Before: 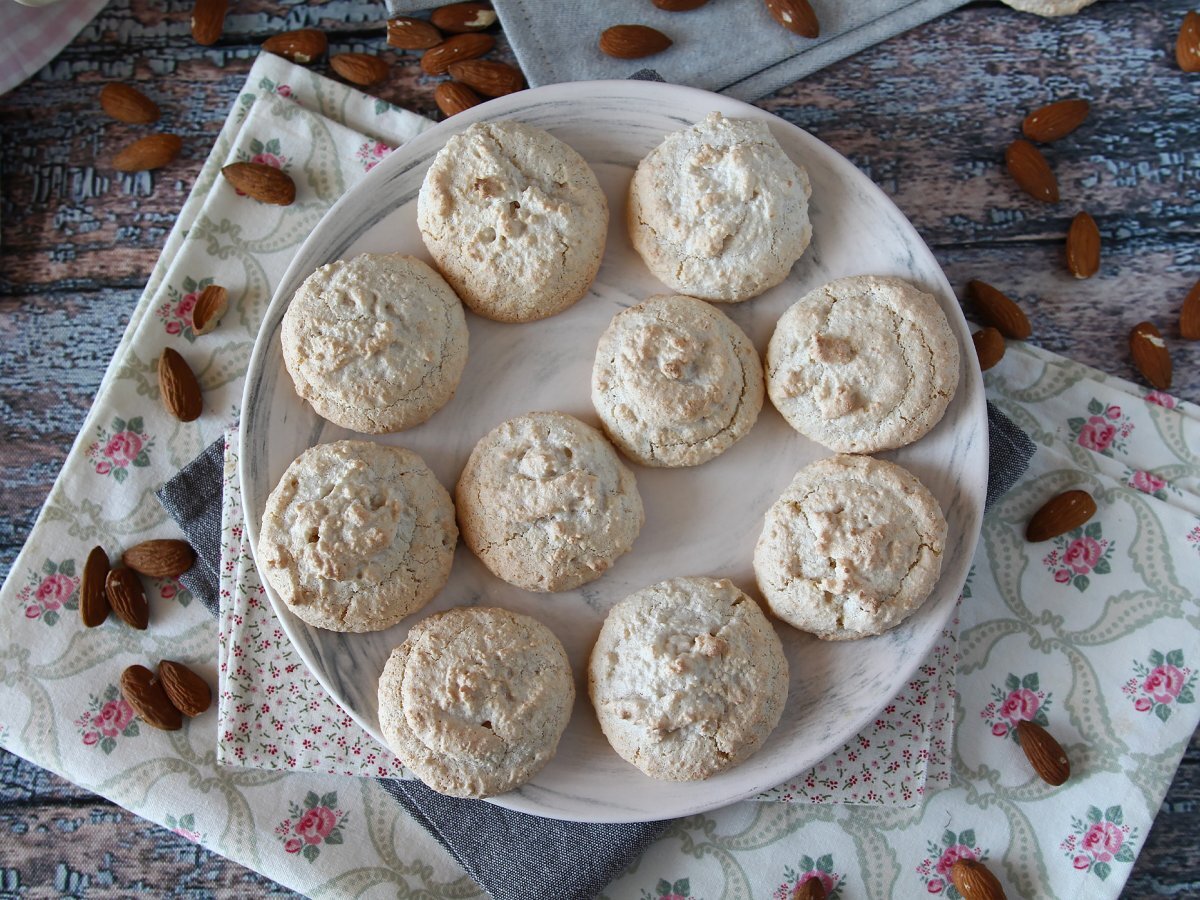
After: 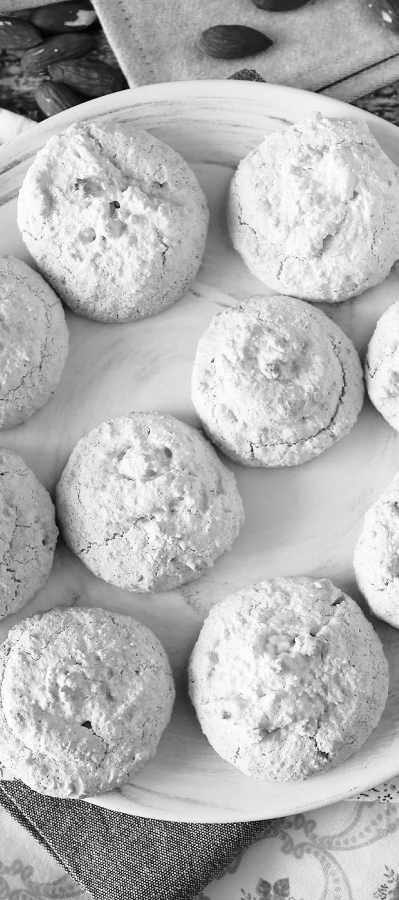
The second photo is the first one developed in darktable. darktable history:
crop: left 33.36%, right 33.36%
base curve: curves: ch0 [(0, 0) (0.028, 0.03) (0.121, 0.232) (0.46, 0.748) (0.859, 0.968) (1, 1)], preserve colors none
white balance: red 1.042, blue 1.17
monochrome: on, module defaults
color zones: curves: ch1 [(0, 0.679) (0.143, 0.647) (0.286, 0.261) (0.378, -0.011) (0.571, 0.396) (0.714, 0.399) (0.857, 0.406) (1, 0.679)]
